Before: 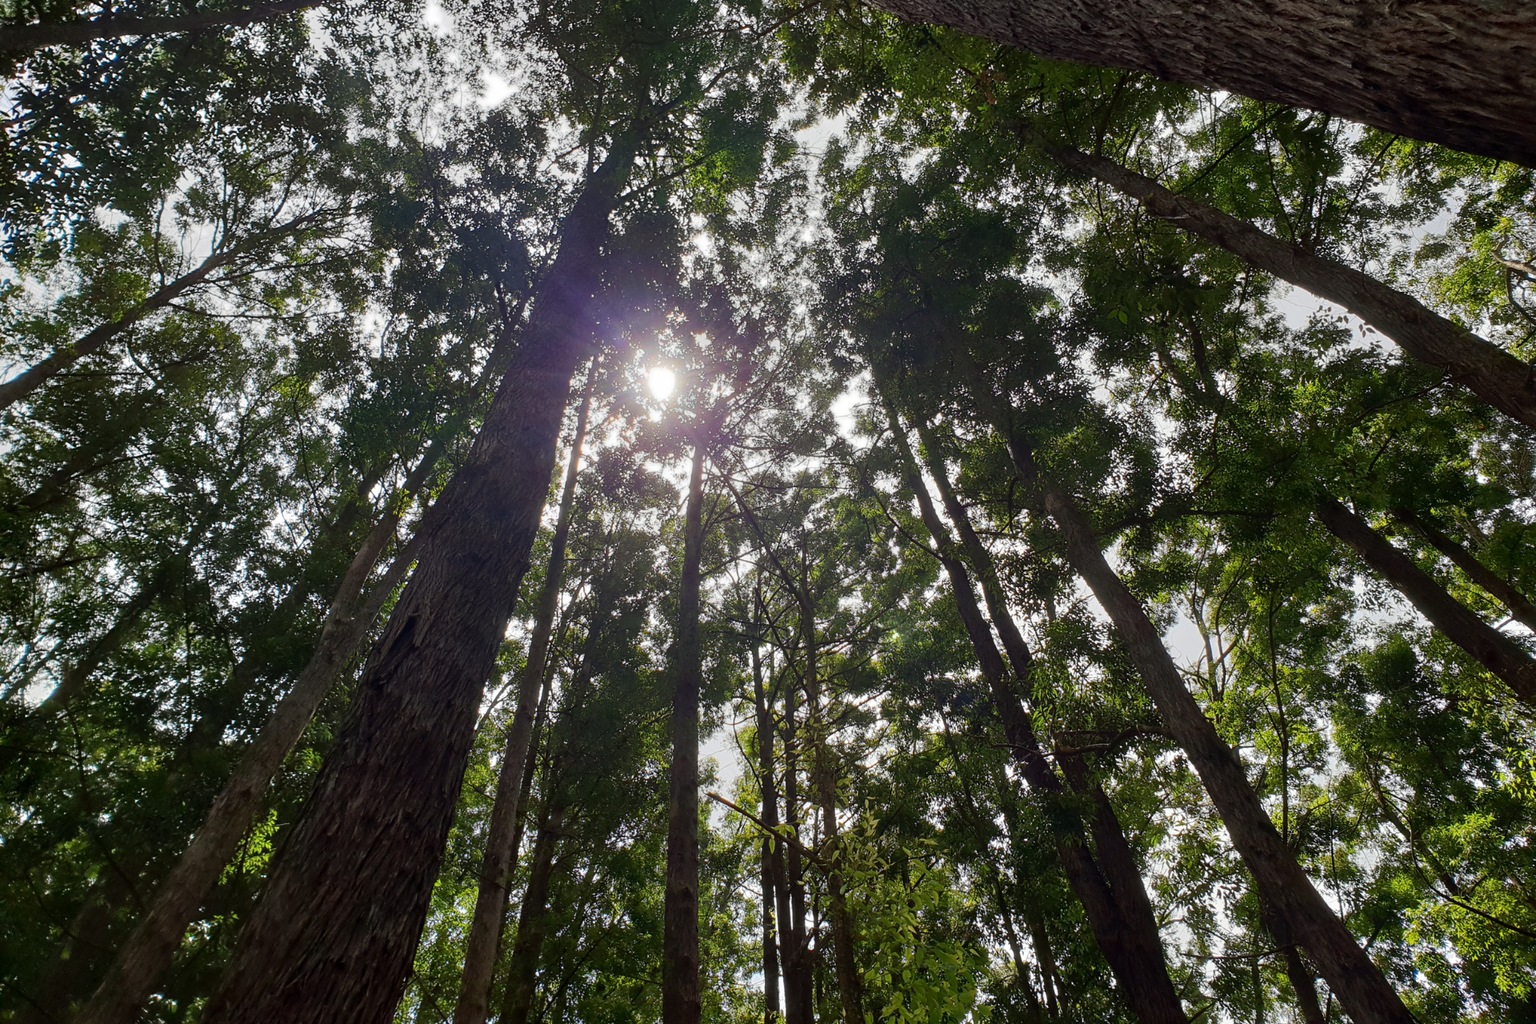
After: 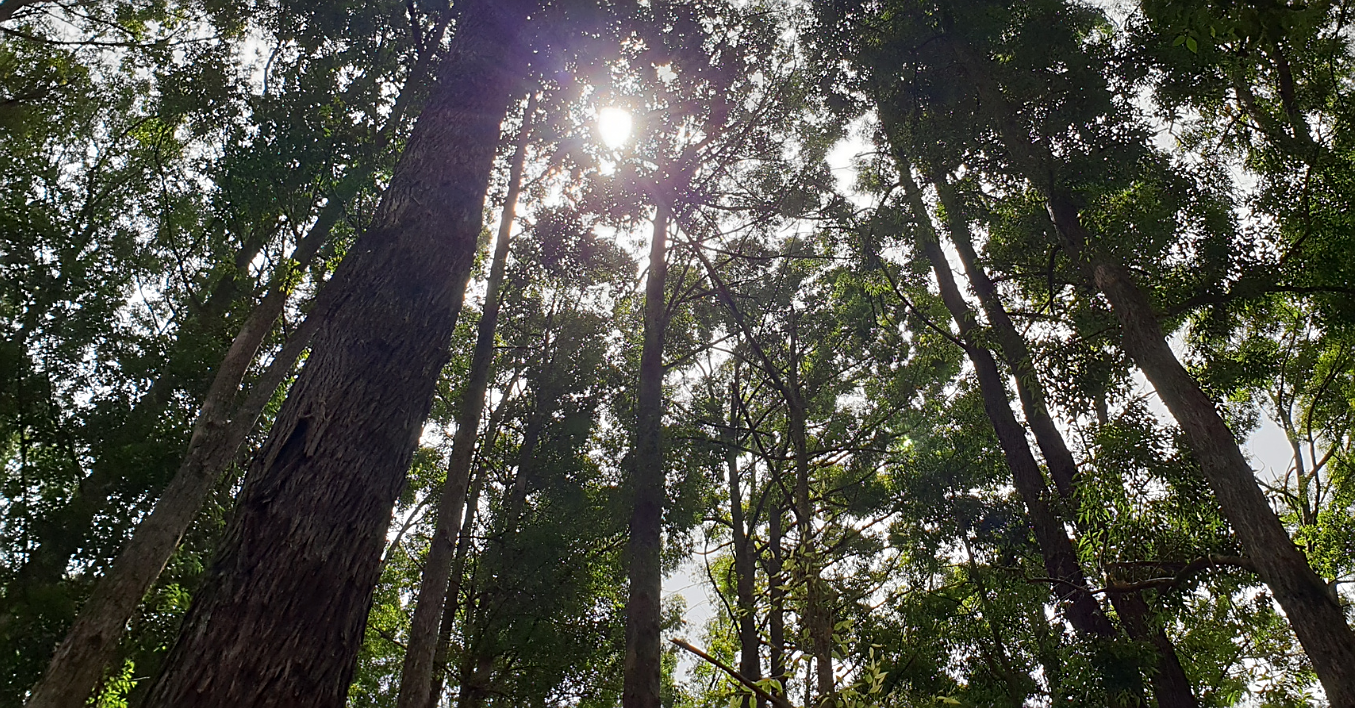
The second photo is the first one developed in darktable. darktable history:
sharpen: on, module defaults
crop: left 11.072%, top 27.533%, right 18.31%, bottom 17.144%
